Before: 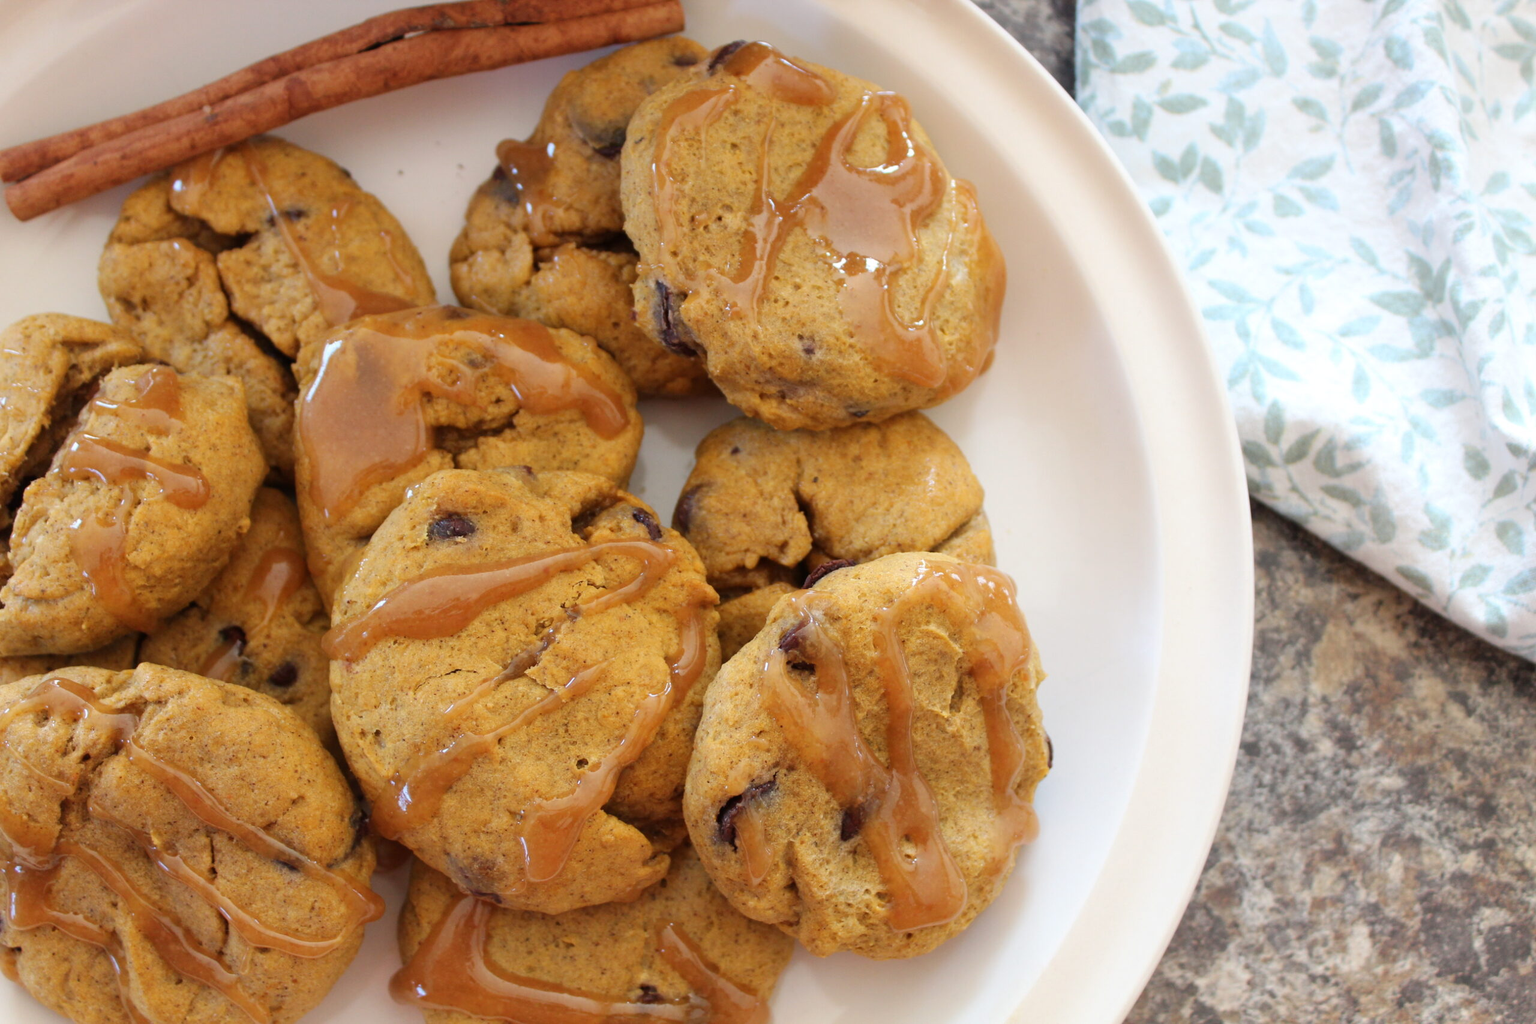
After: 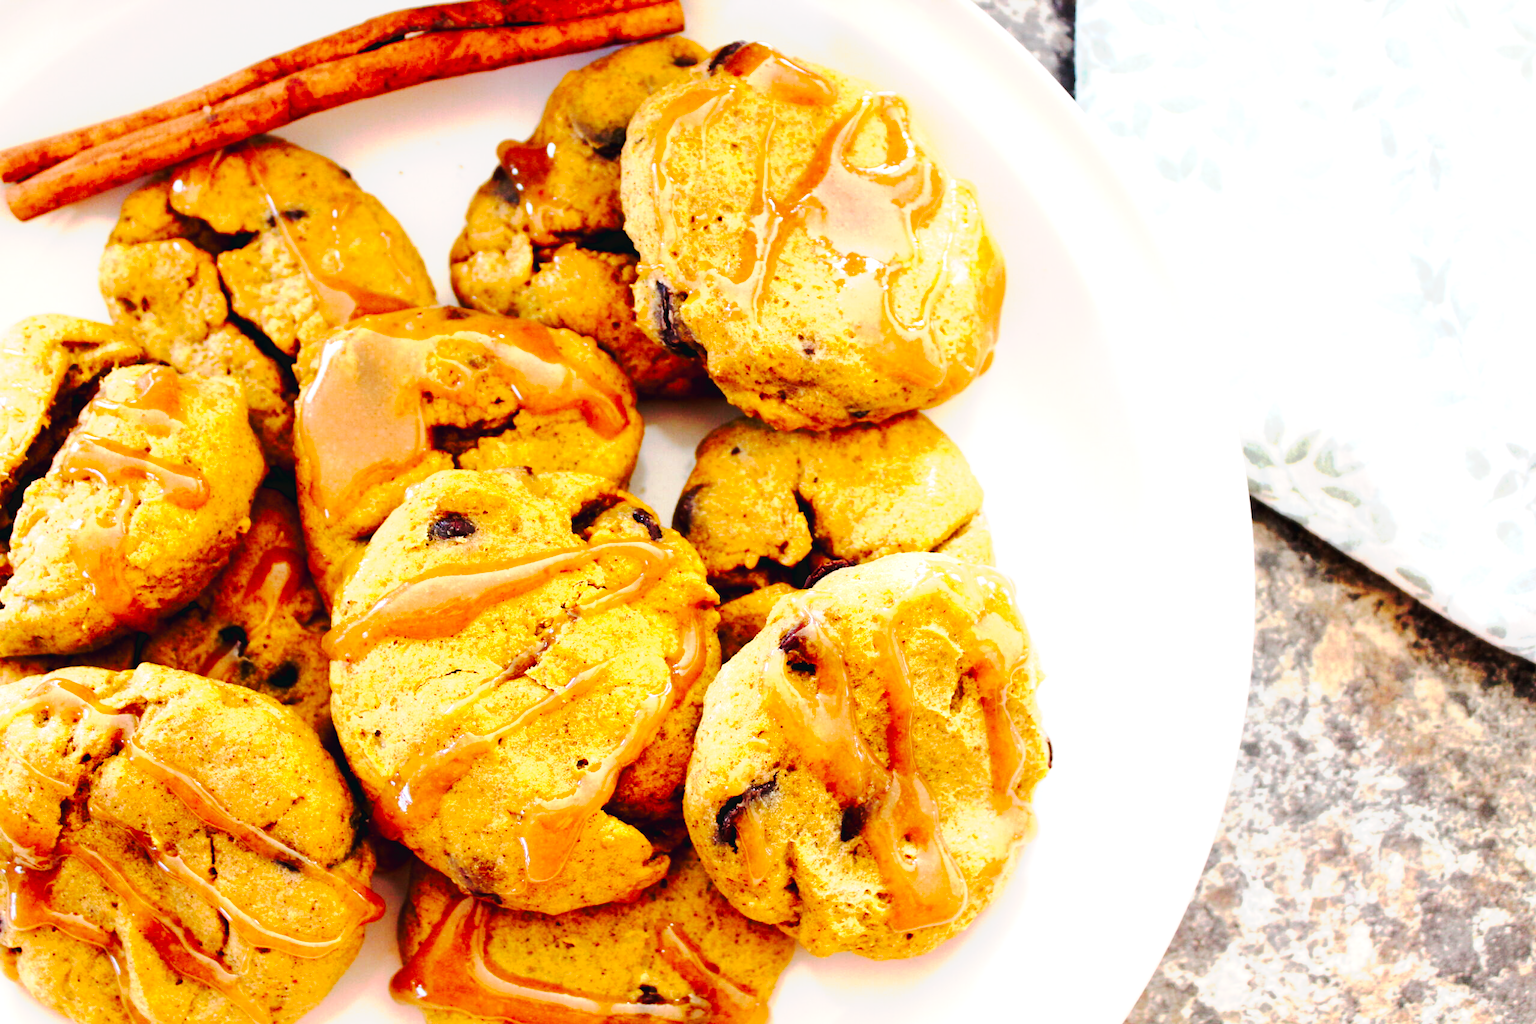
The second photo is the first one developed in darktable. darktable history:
tone curve: curves: ch0 [(0, 0) (0.003, 0.043) (0.011, 0.043) (0.025, 0.035) (0.044, 0.042) (0.069, 0.035) (0.1, 0.03) (0.136, 0.017) (0.177, 0.03) (0.224, 0.06) (0.277, 0.118) (0.335, 0.189) (0.399, 0.297) (0.468, 0.483) (0.543, 0.631) (0.623, 0.746) (0.709, 0.823) (0.801, 0.944) (0.898, 0.966) (1, 1)], preserve colors none
exposure: black level correction 0, exposure 0.7 EV, compensate exposure bias true, compensate highlight preservation false
